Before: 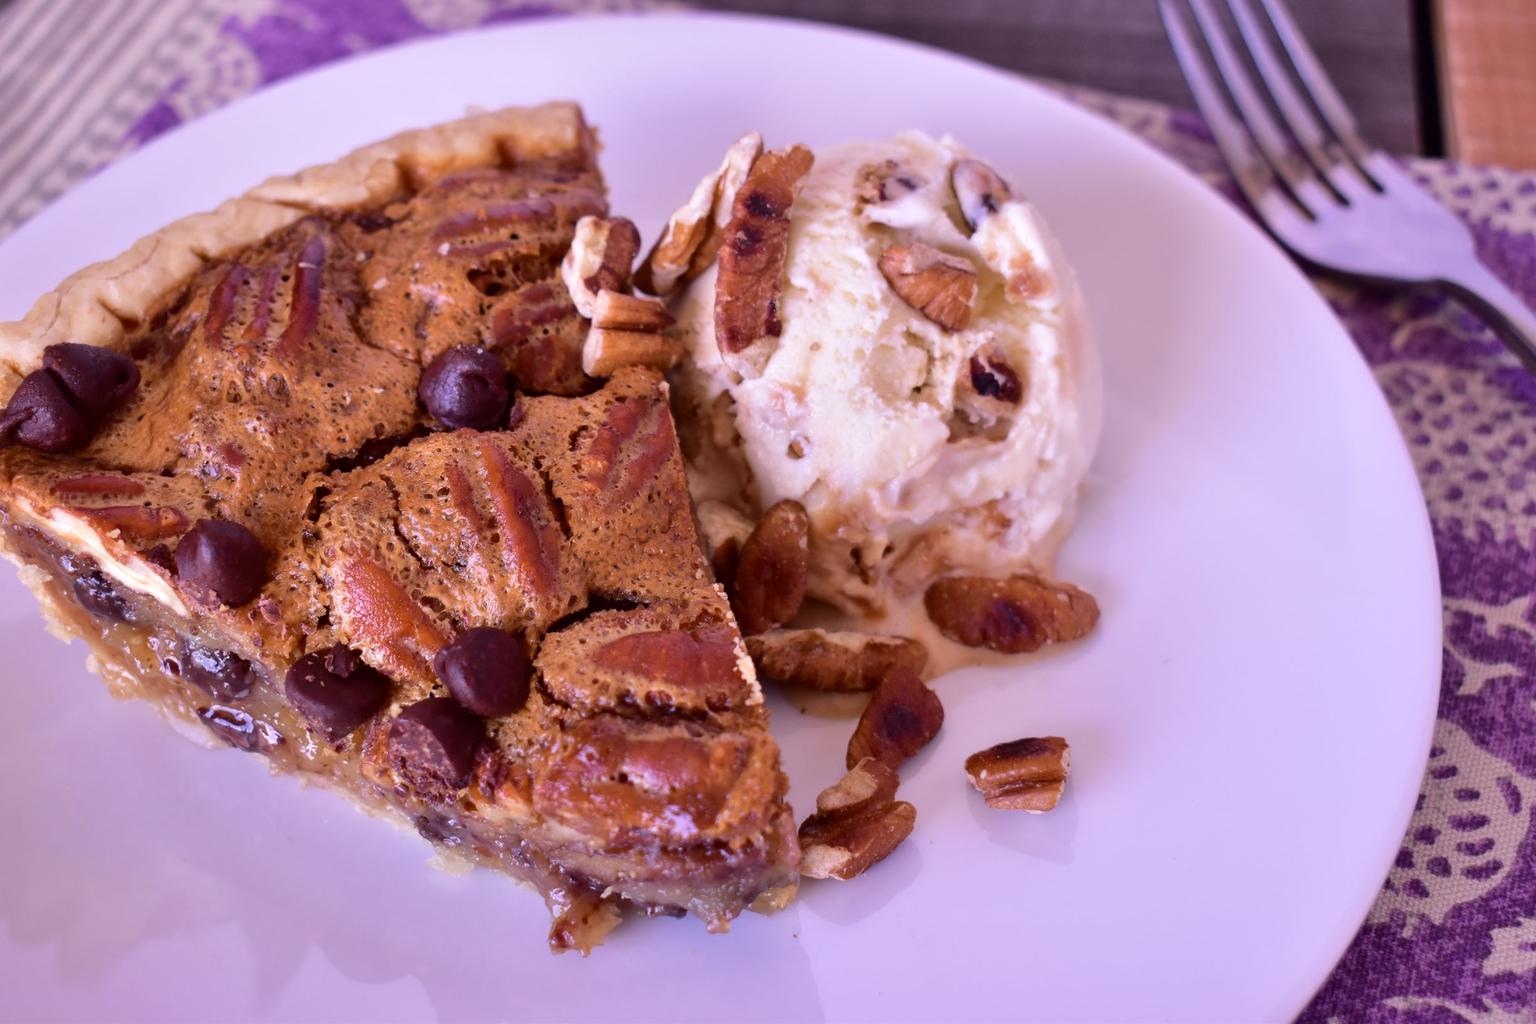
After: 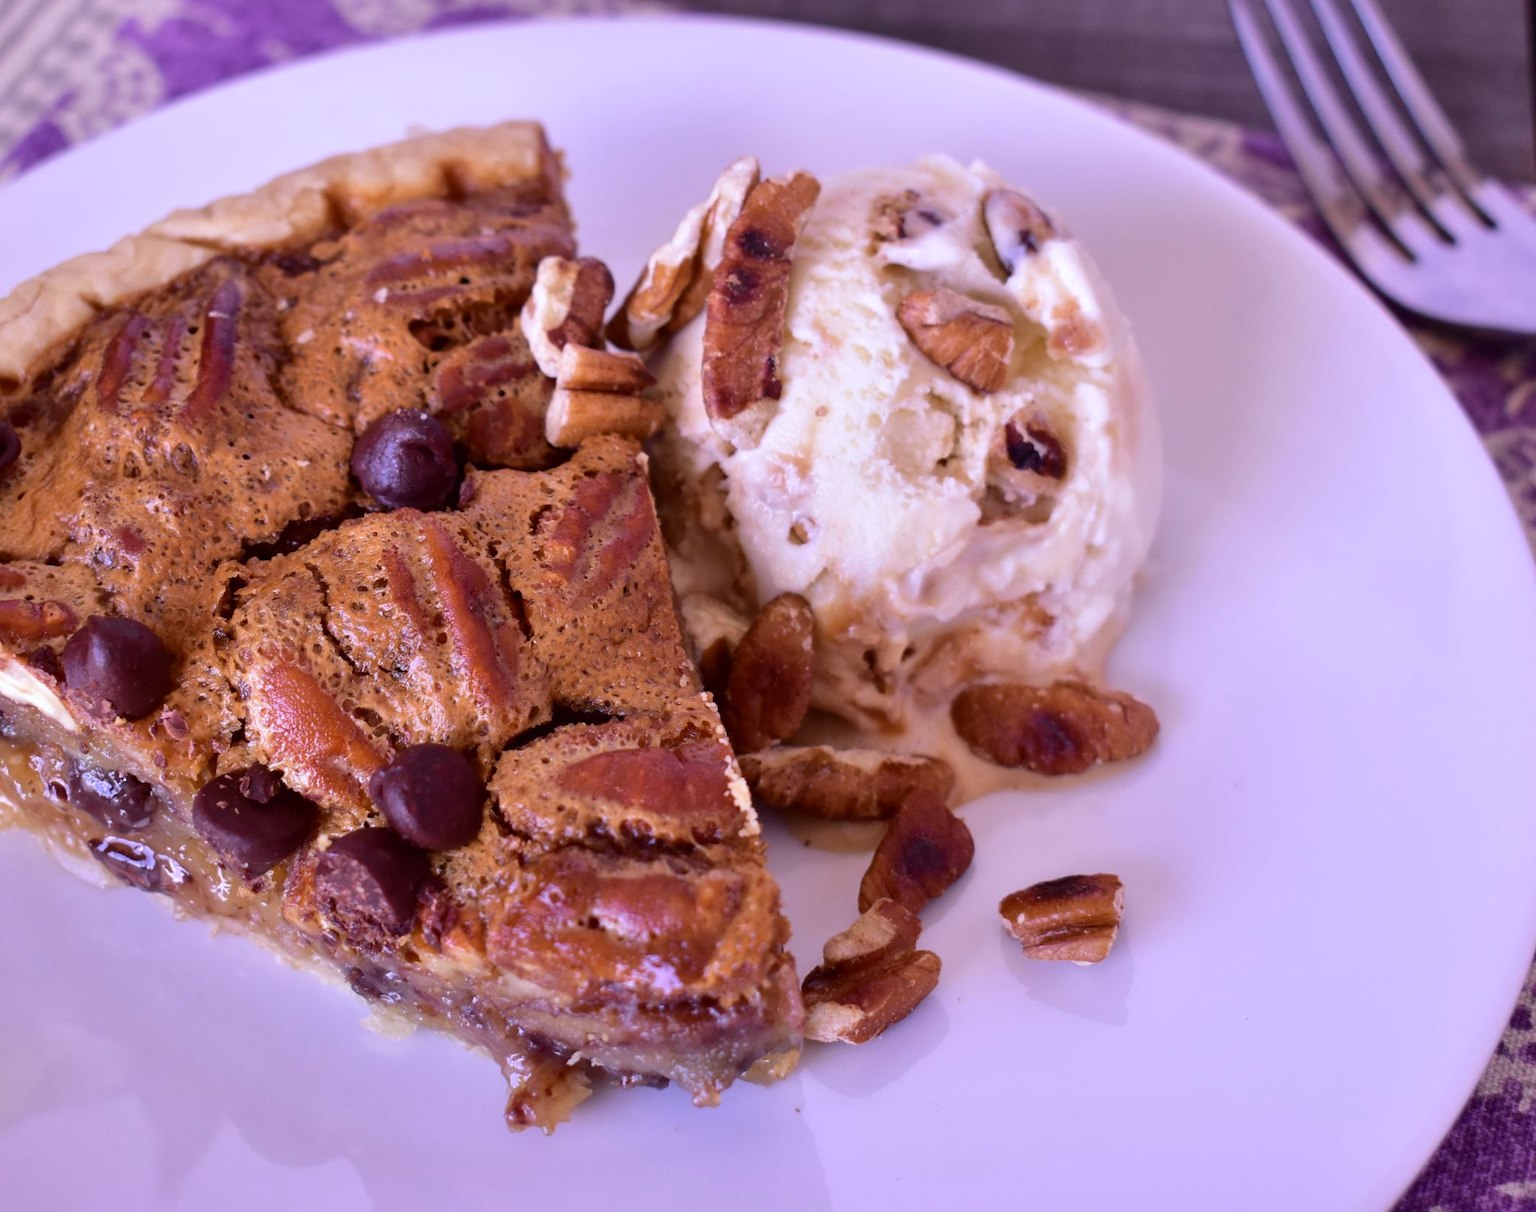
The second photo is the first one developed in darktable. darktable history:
white balance: red 0.98, blue 1.034
crop: left 8.026%, right 7.374%
